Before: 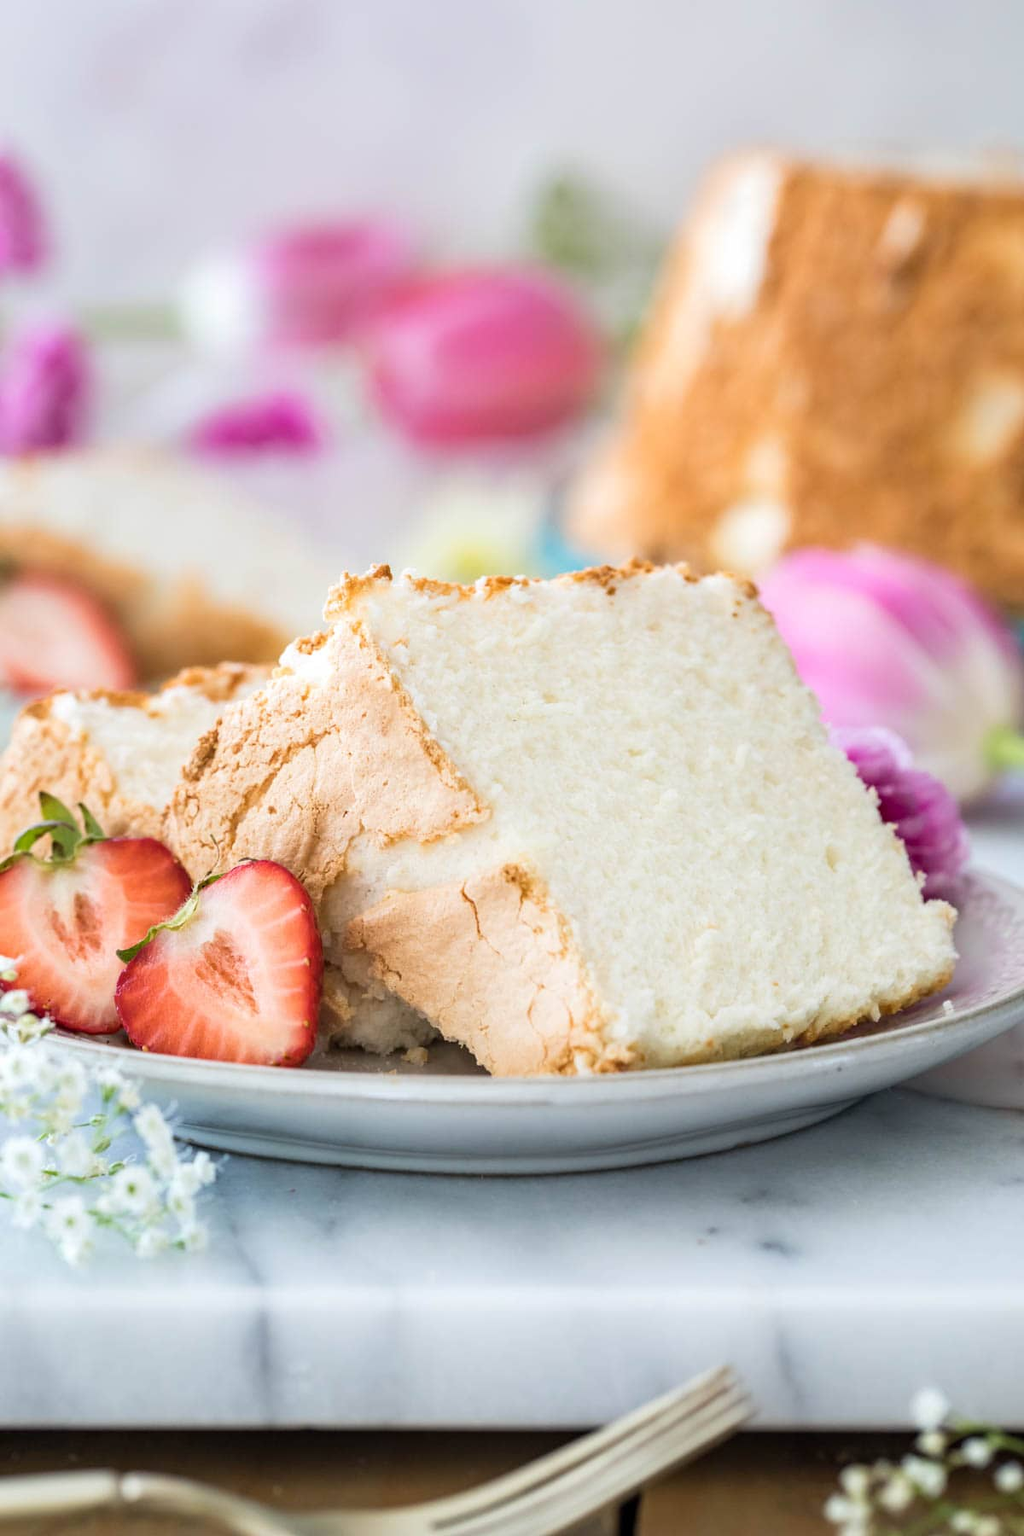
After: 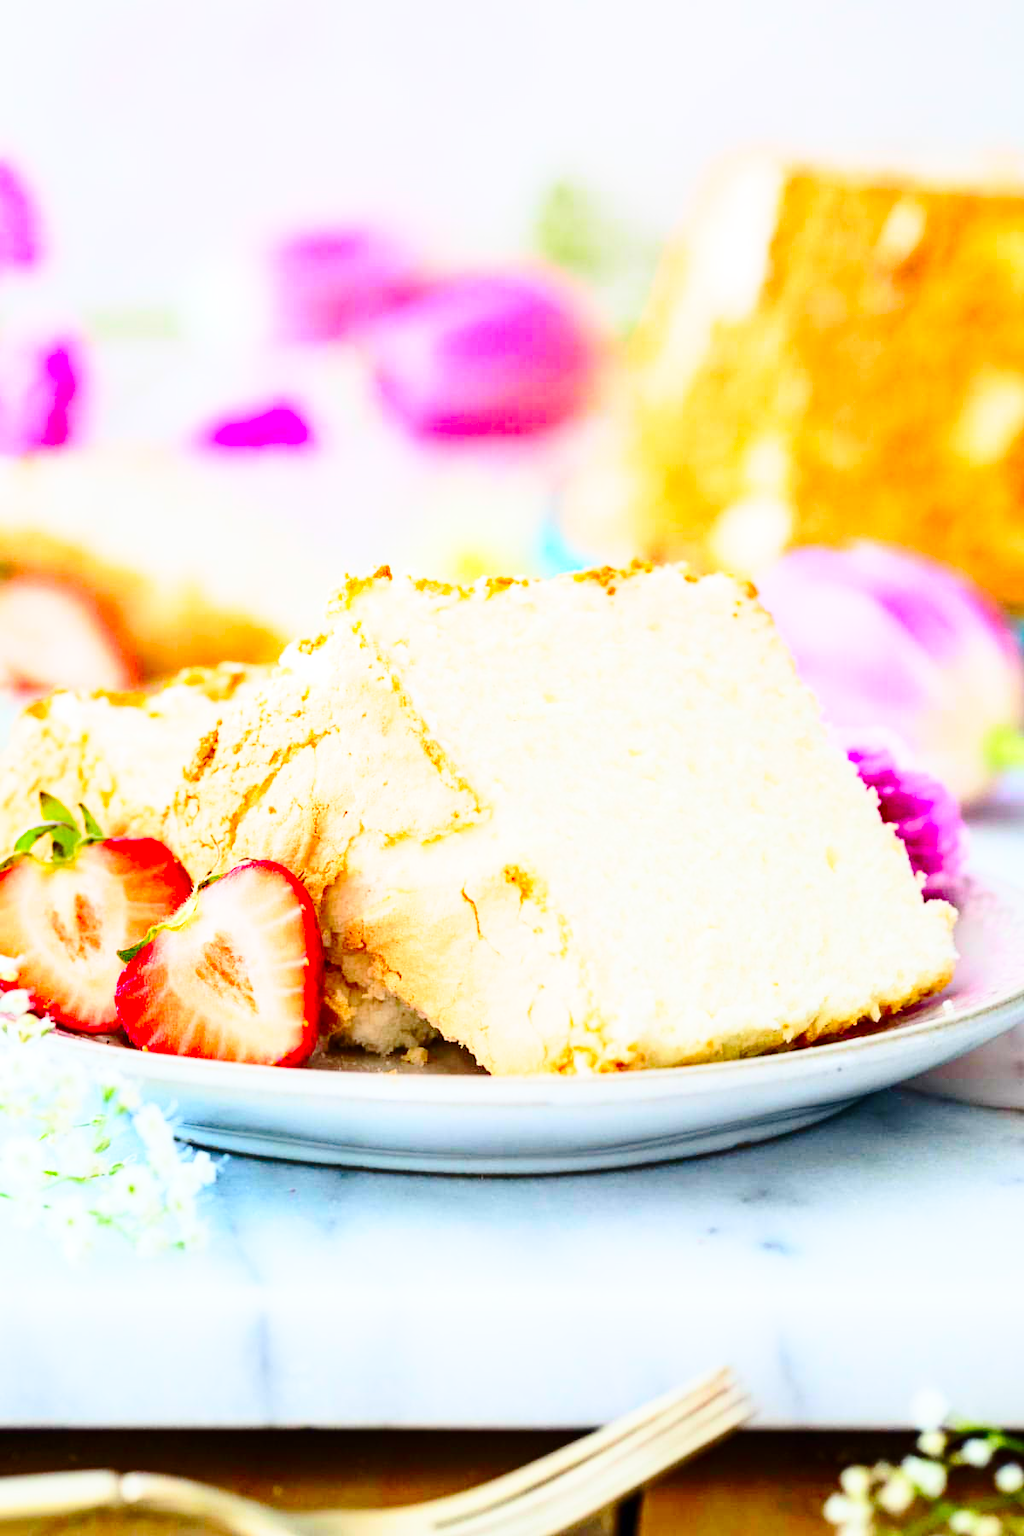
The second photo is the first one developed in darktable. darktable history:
base curve: curves: ch0 [(0, 0) (0.028, 0.03) (0.121, 0.232) (0.46, 0.748) (0.859, 0.968) (1, 1)], preserve colors none
contrast brightness saturation: contrast 0.263, brightness 0.012, saturation 0.887
